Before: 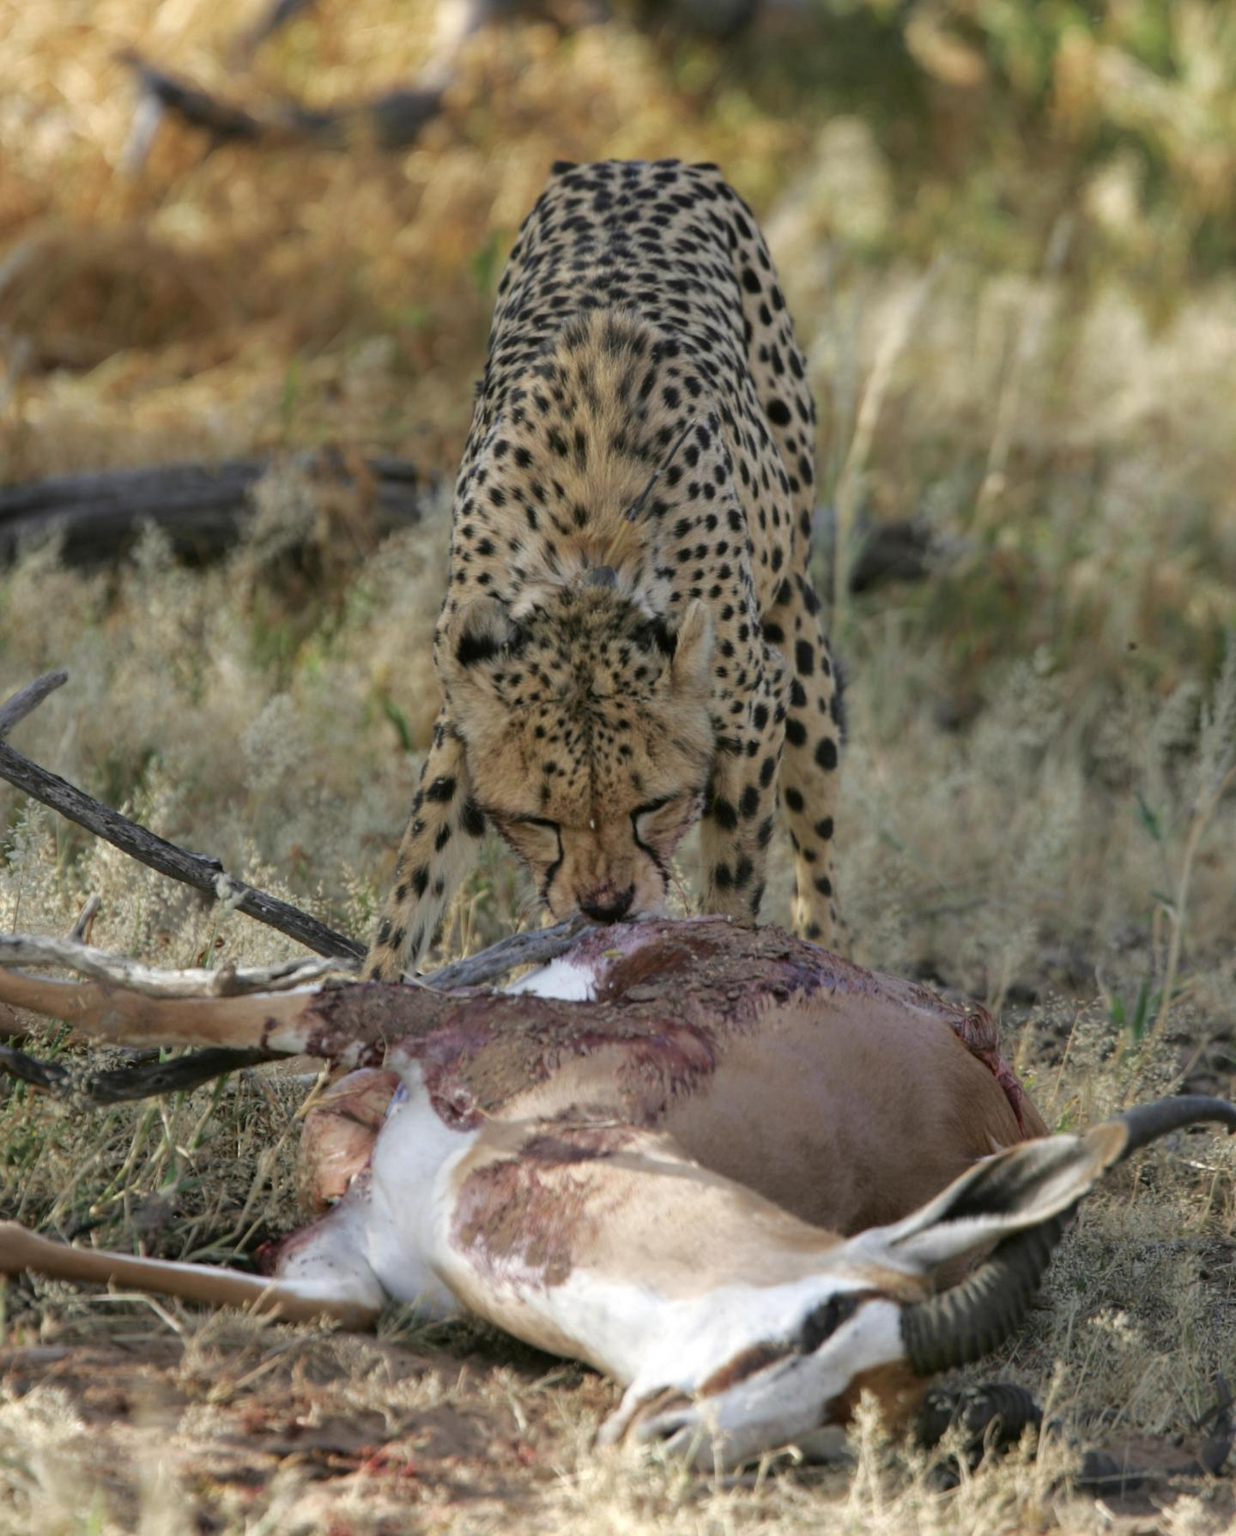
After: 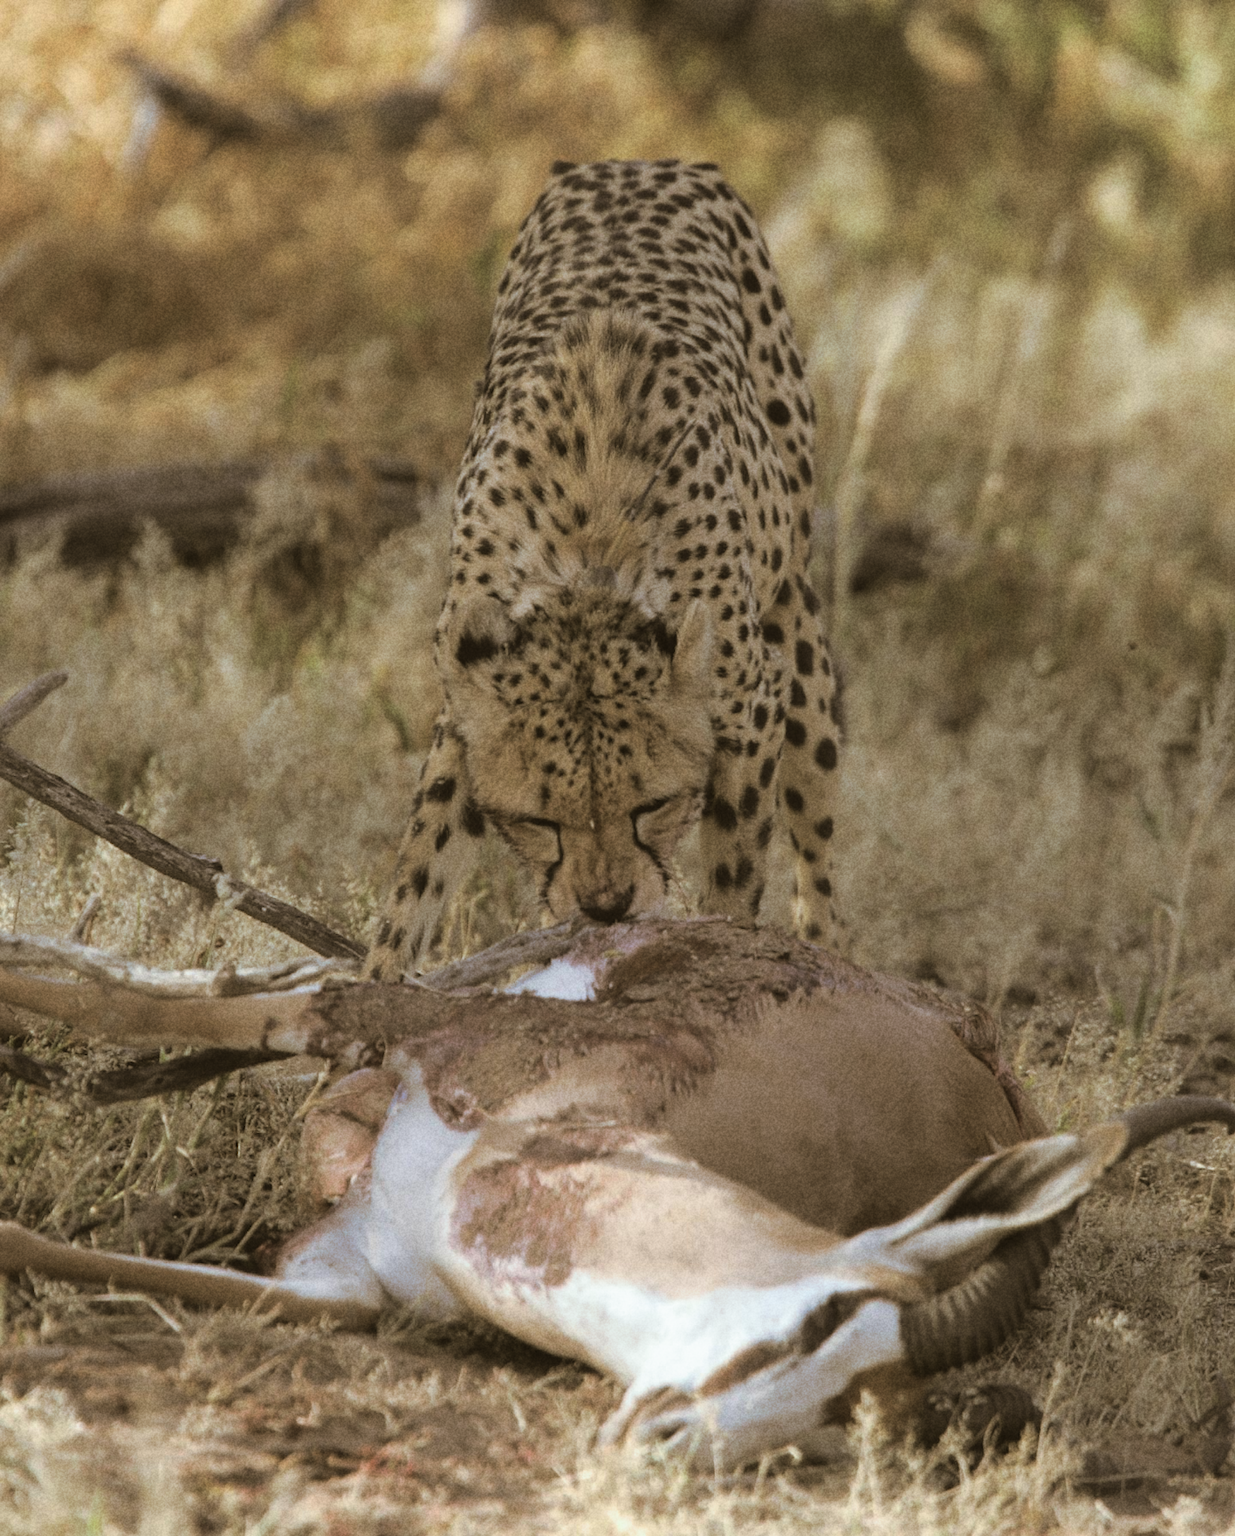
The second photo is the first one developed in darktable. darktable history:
split-toning: shadows › hue 37.98°, highlights › hue 185.58°, balance -55.261
contrast equalizer: octaves 7, y [[0.6 ×6], [0.55 ×6], [0 ×6], [0 ×6], [0 ×6]], mix -0.36
grain: coarseness 22.88 ISO
